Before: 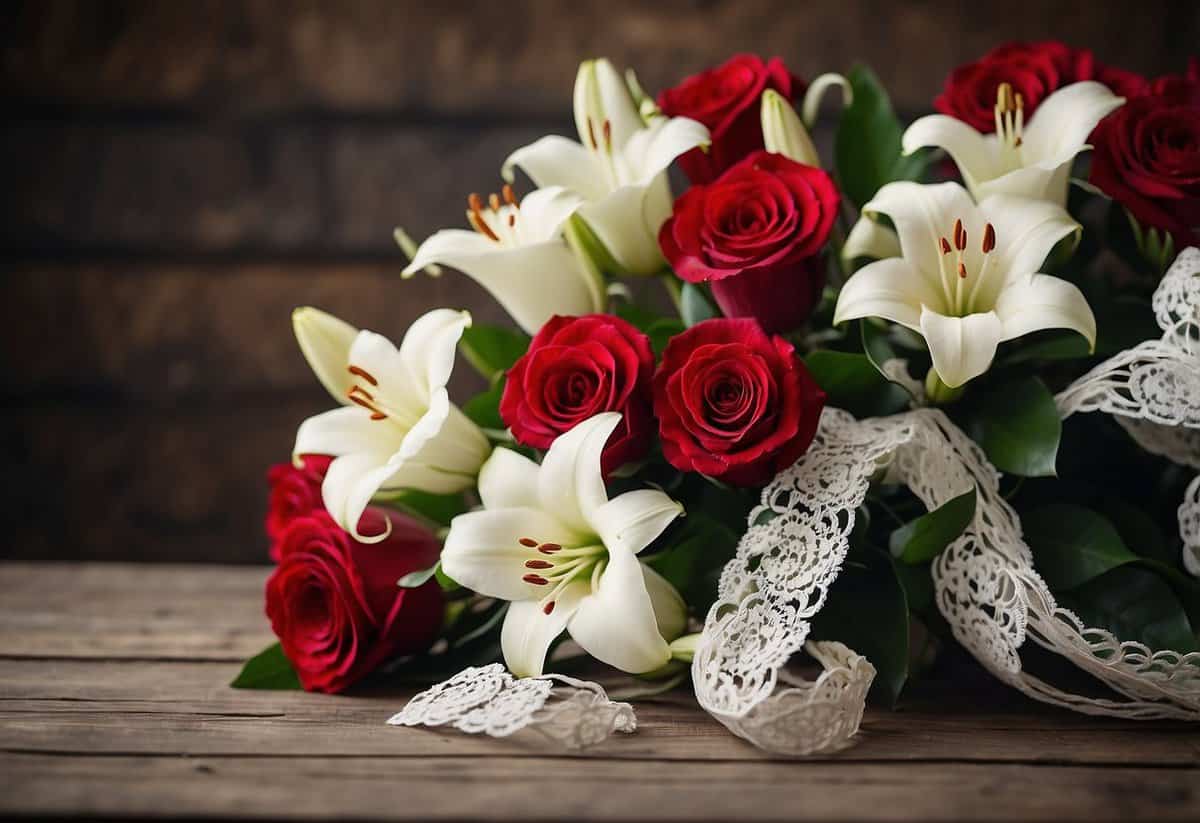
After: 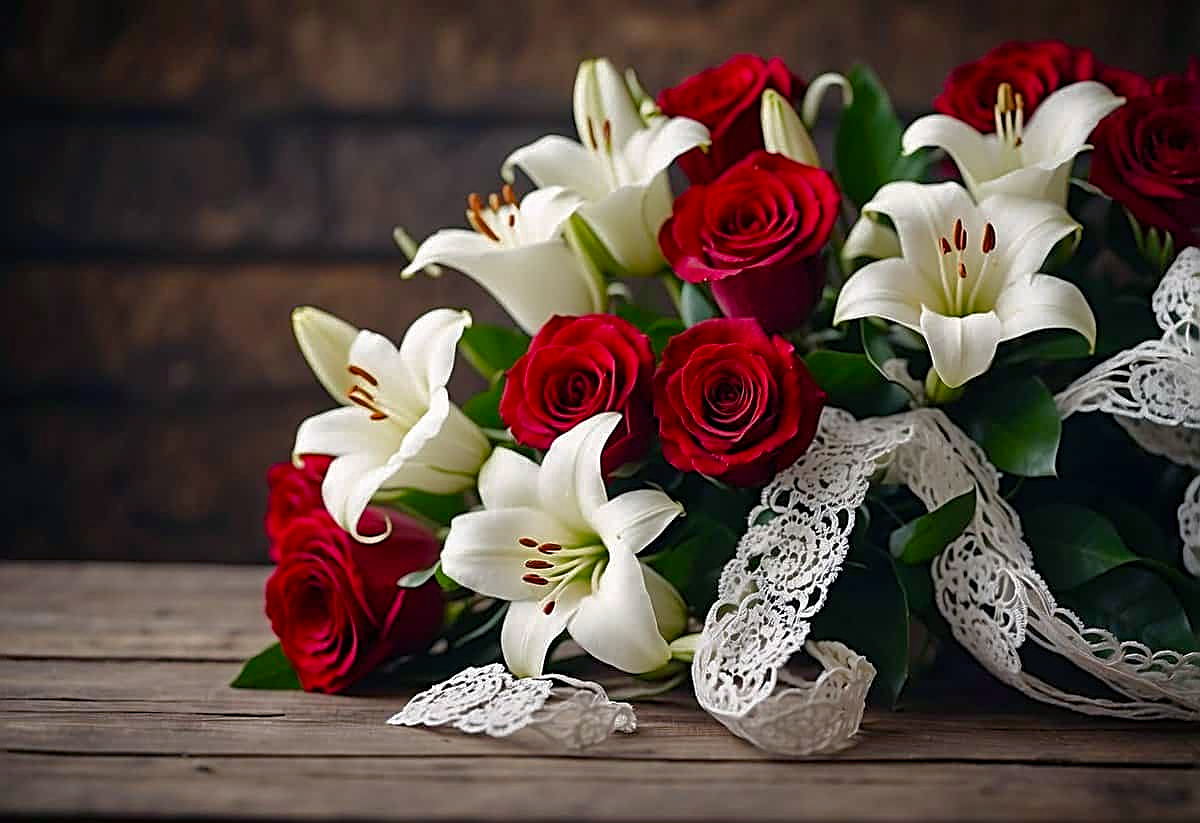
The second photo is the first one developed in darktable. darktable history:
tone equalizer: -8 EV -0.001 EV, -7 EV 0.001 EV, -6 EV -0.005 EV, -5 EV -0.004 EV, -4 EV -0.082 EV, -3 EV -0.209 EV, -2 EV -0.254 EV, -1 EV 0.082 EV, +0 EV 0.303 EV, edges refinement/feathering 500, mask exposure compensation -1.57 EV, preserve details no
sharpen: radius 2.617, amount 0.701
color balance rgb: power › chroma 0.975%, power › hue 252.83°, perceptual saturation grading › global saturation 20%, perceptual saturation grading › highlights -24.851%, perceptual saturation grading › shadows 24.569%
